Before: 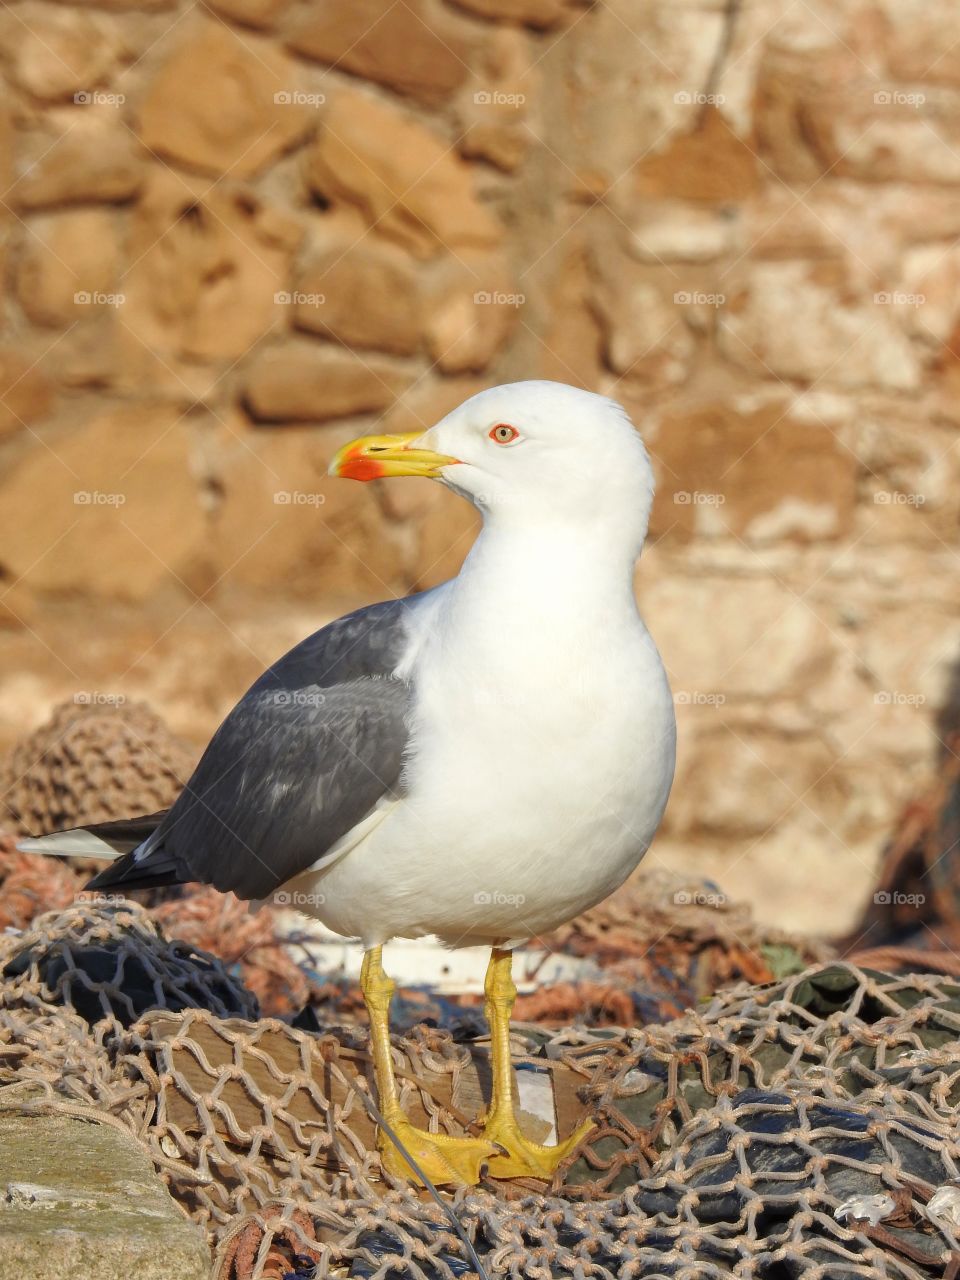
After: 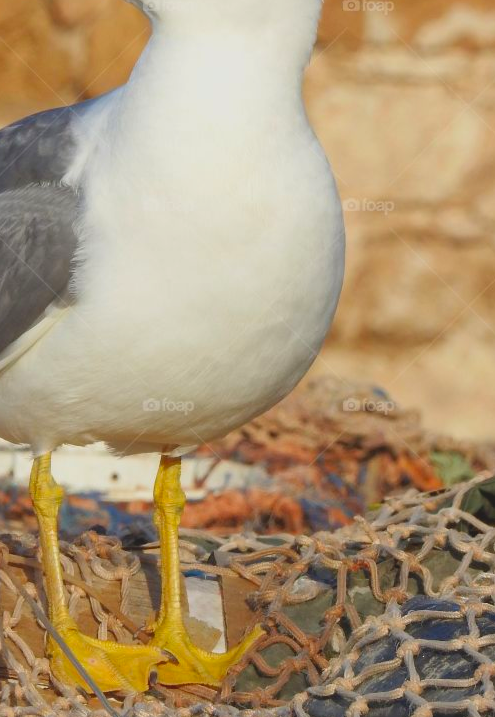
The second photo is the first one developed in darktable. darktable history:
crop: left 34.493%, top 38.572%, right 13.904%, bottom 5.406%
contrast brightness saturation: contrast -0.187, saturation 0.19
